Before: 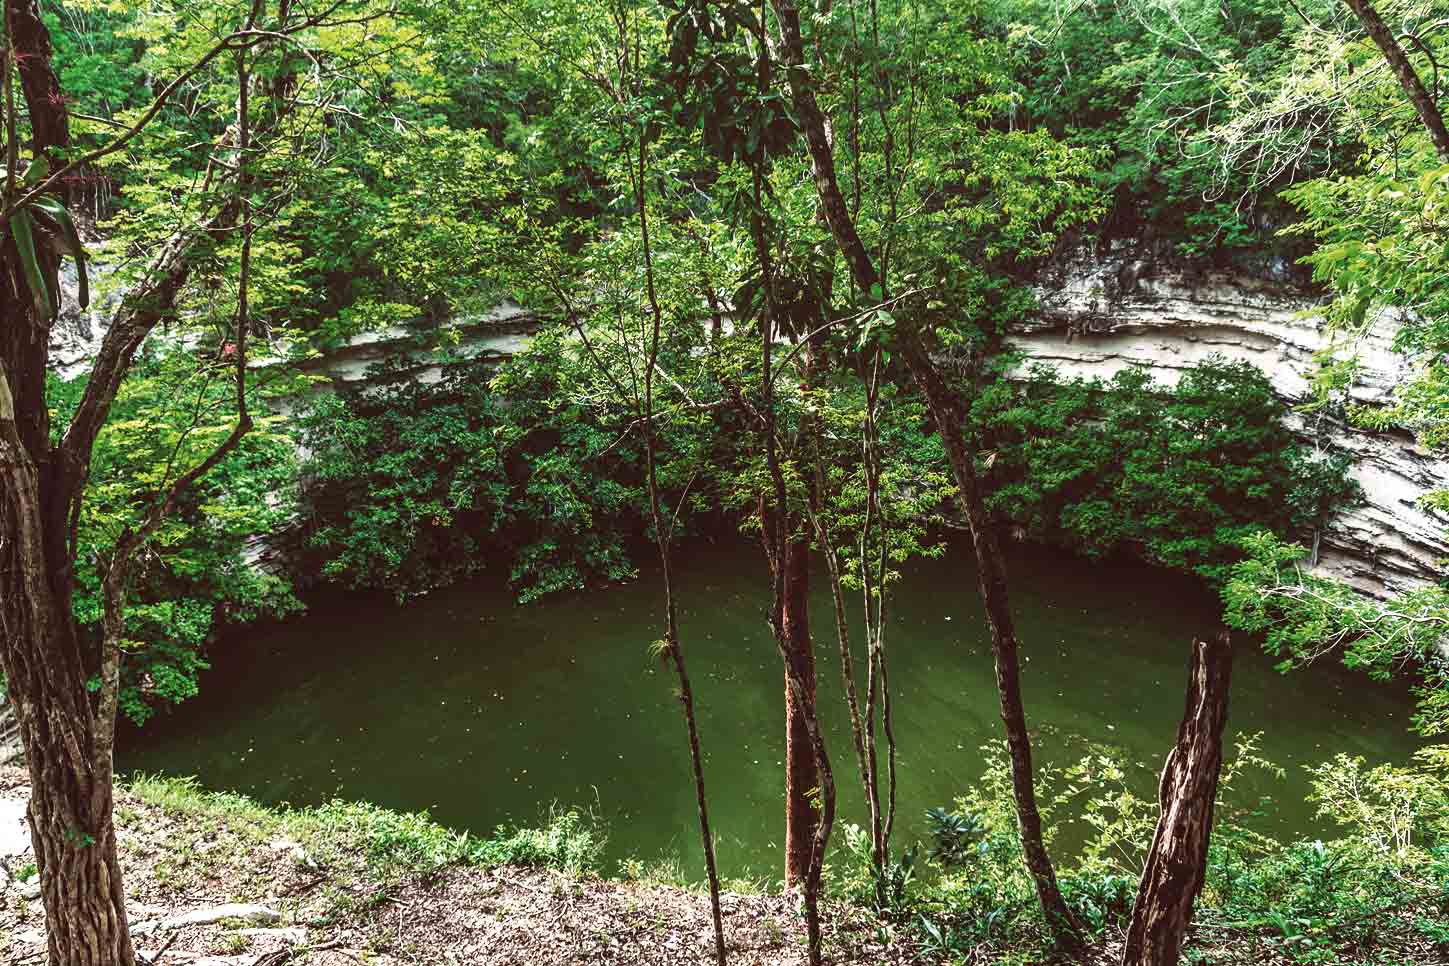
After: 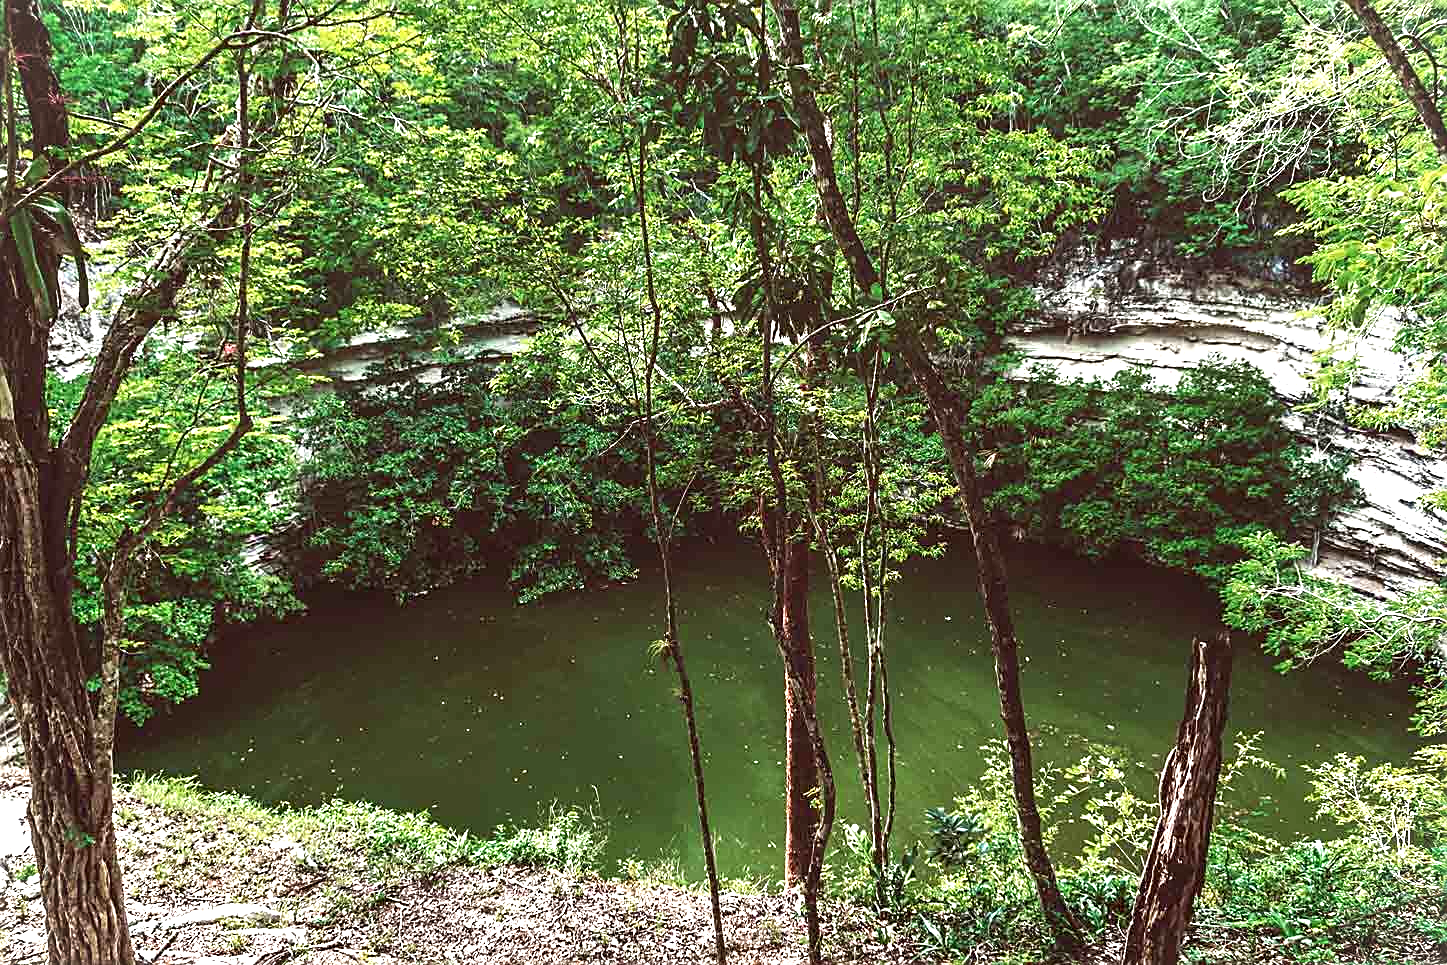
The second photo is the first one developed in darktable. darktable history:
exposure: exposure 0.564 EV, compensate highlight preservation false
crop and rotate: left 0.126%
sharpen: on, module defaults
vignetting: fall-off start 100%, brightness 0.05, saturation 0
